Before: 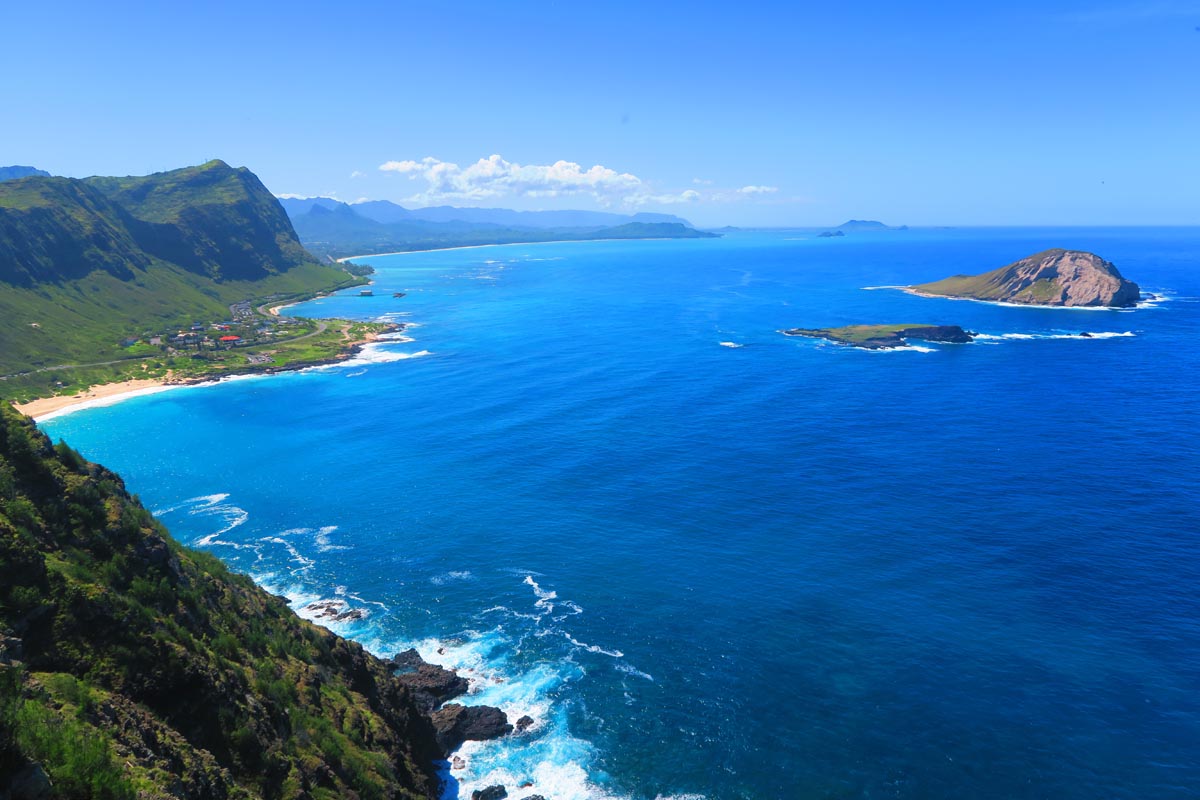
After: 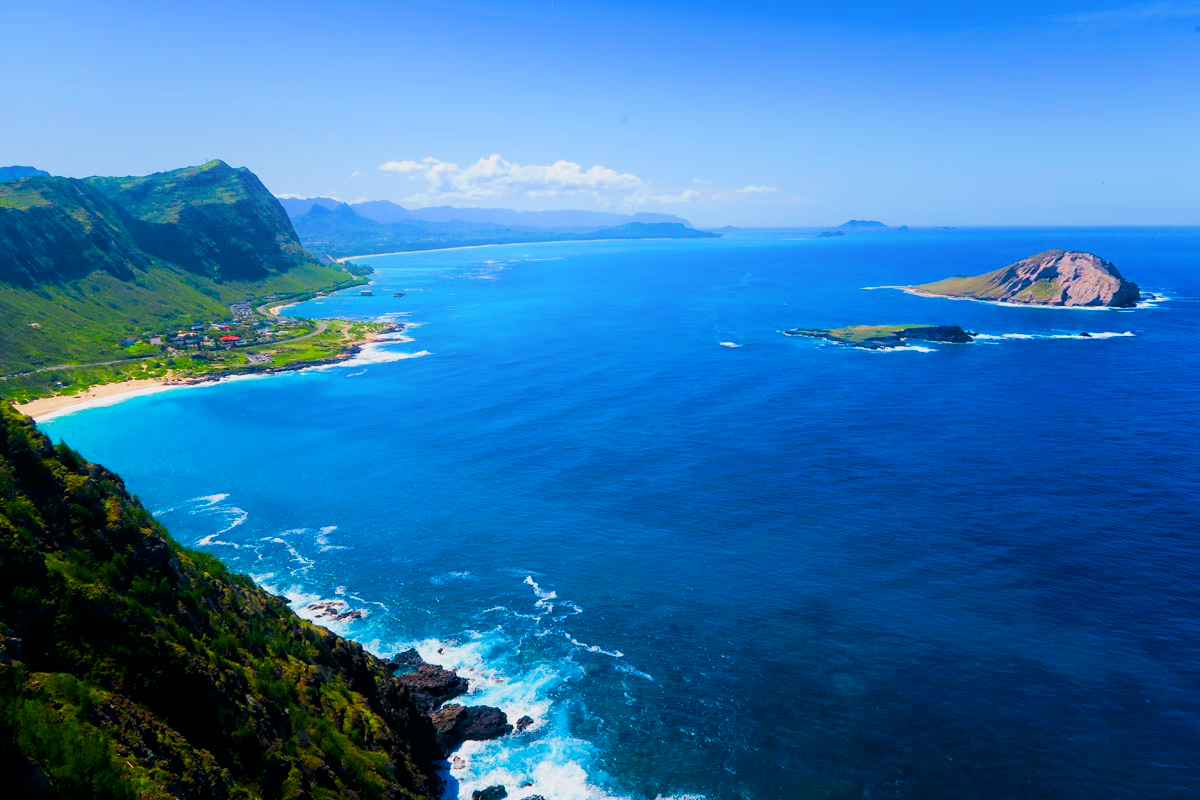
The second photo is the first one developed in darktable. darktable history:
filmic rgb: black relative exposure -7.65 EV, white relative exposure 4.56 EV, hardness 3.61
color balance rgb: global offset › luminance -0.37%, perceptual saturation grading › highlights -17.77%, perceptual saturation grading › mid-tones 33.1%, perceptual saturation grading › shadows 50.52%, perceptual brilliance grading › highlights 20%, perceptual brilliance grading › mid-tones 20%, perceptual brilliance grading › shadows -20%, global vibrance 50%
shadows and highlights: shadows -40.15, highlights 62.88, soften with gaussian
